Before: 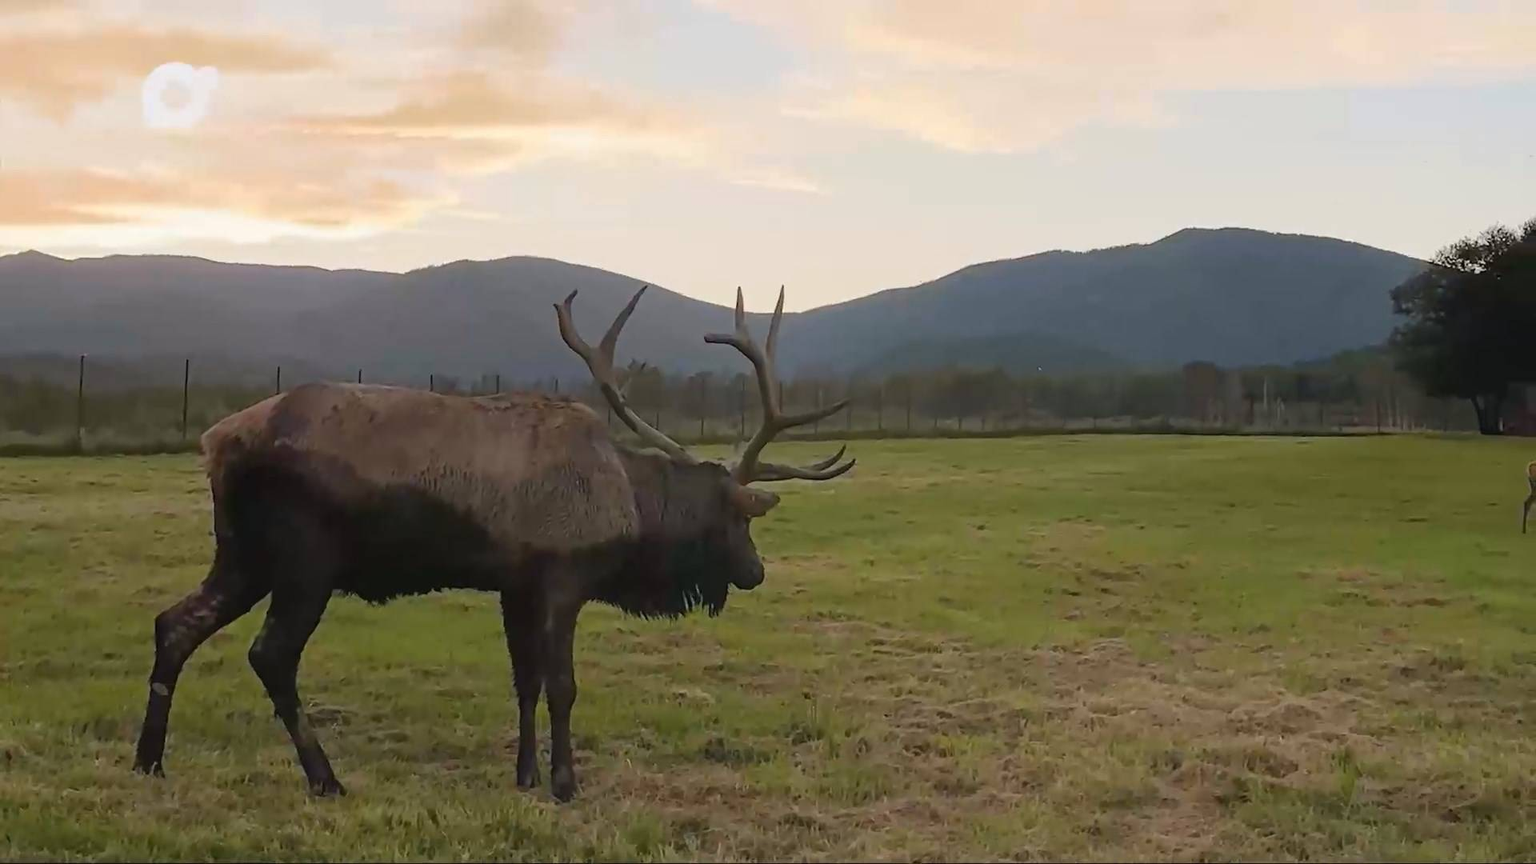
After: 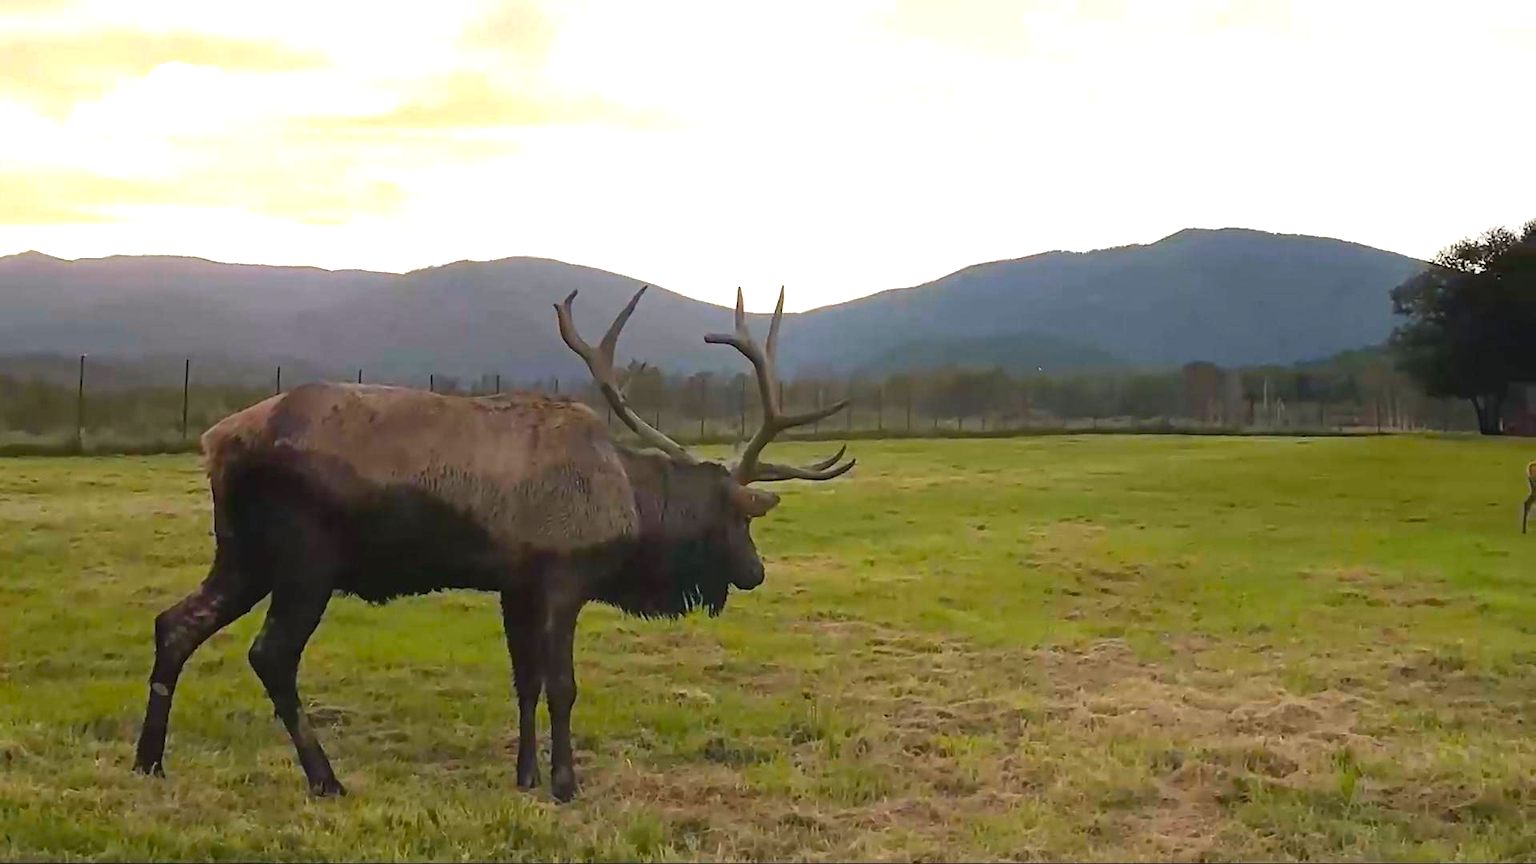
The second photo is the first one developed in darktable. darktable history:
color balance rgb: highlights gain › luminance 14.633%, perceptual saturation grading › global saturation 9.665%, perceptual brilliance grading › global brilliance 18.503%, global vibrance 20%
